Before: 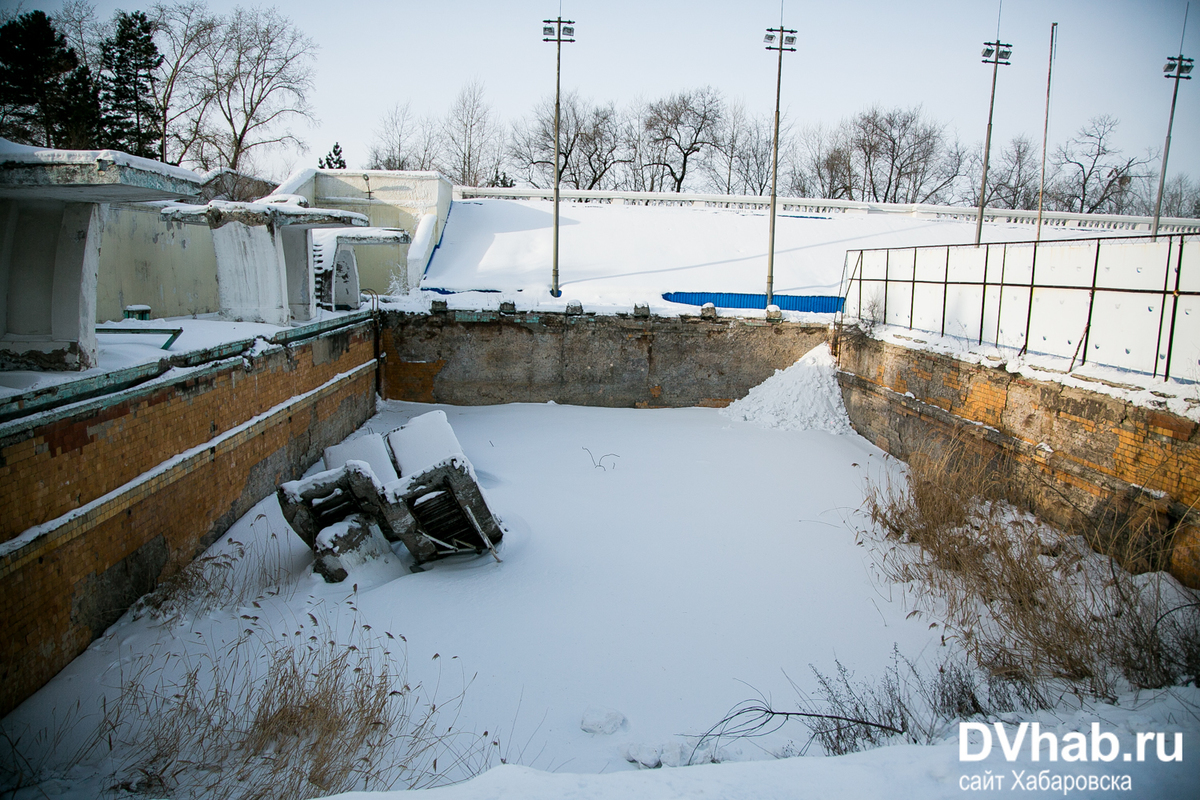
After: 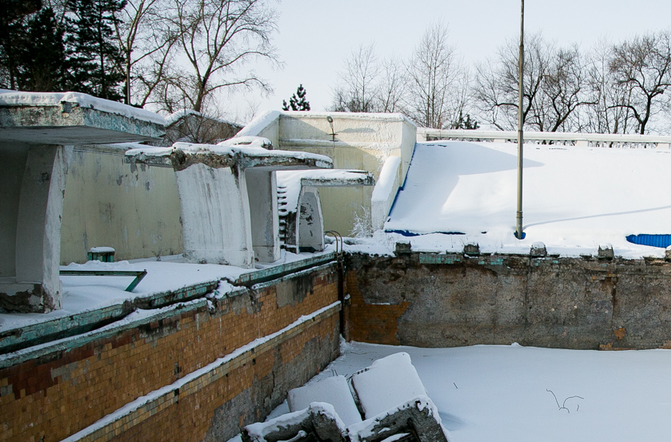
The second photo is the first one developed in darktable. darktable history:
crop and rotate: left 3.033%, top 7.385%, right 41.045%, bottom 37.254%
